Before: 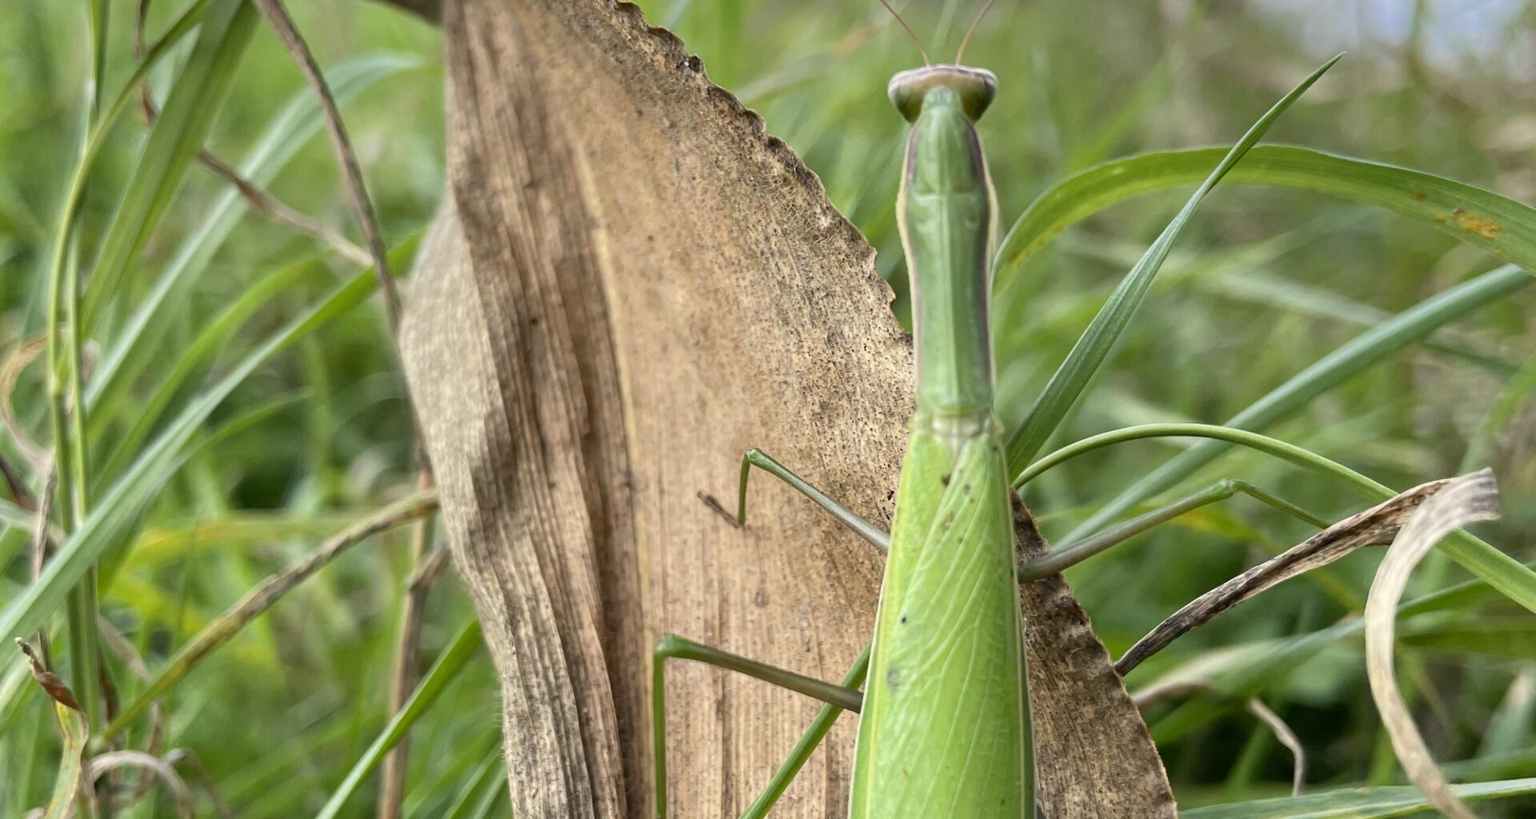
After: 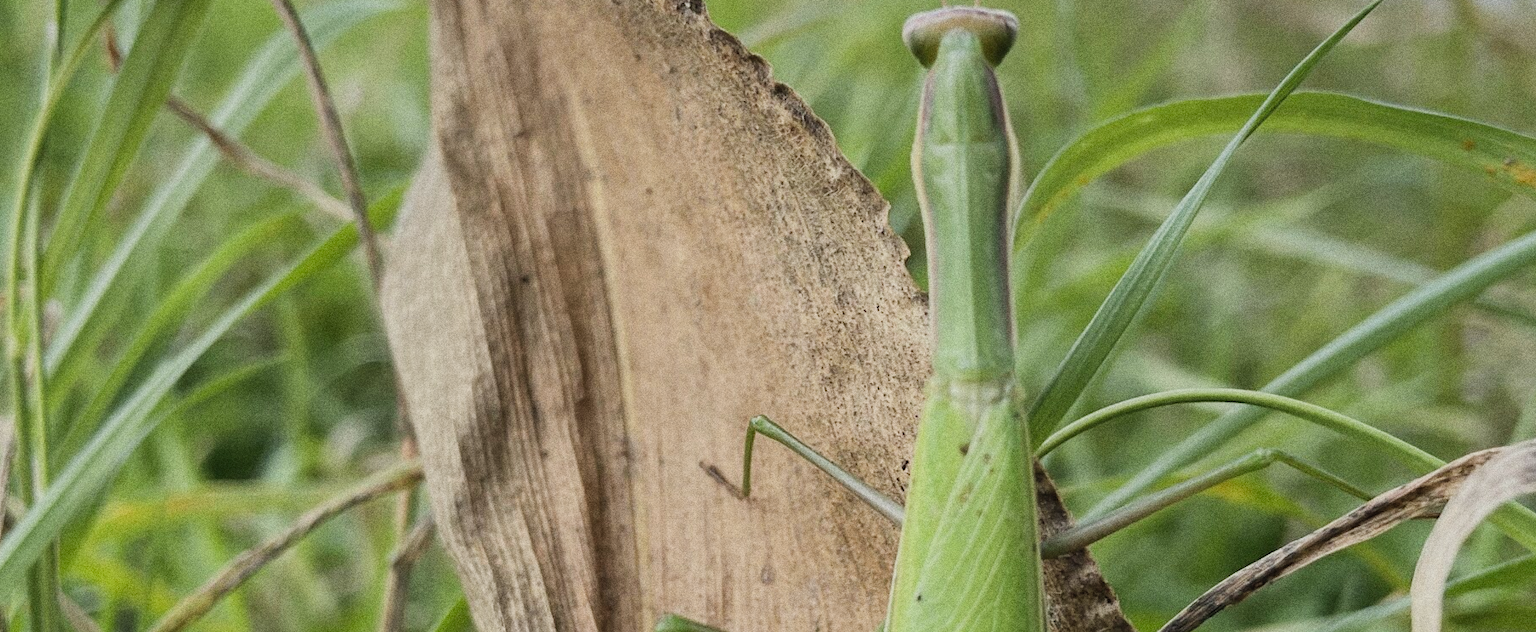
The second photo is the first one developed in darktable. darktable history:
grain: coarseness 0.09 ISO, strength 40%
shadows and highlights: radius 125.46, shadows 21.19, highlights -21.19, low approximation 0.01
exposure: black level correction -0.005, exposure 0.054 EV, compensate highlight preservation false
crop: left 2.737%, top 7.287%, right 3.421%, bottom 20.179%
filmic rgb: black relative exposure -16 EV, white relative exposure 6.12 EV, hardness 5.22
